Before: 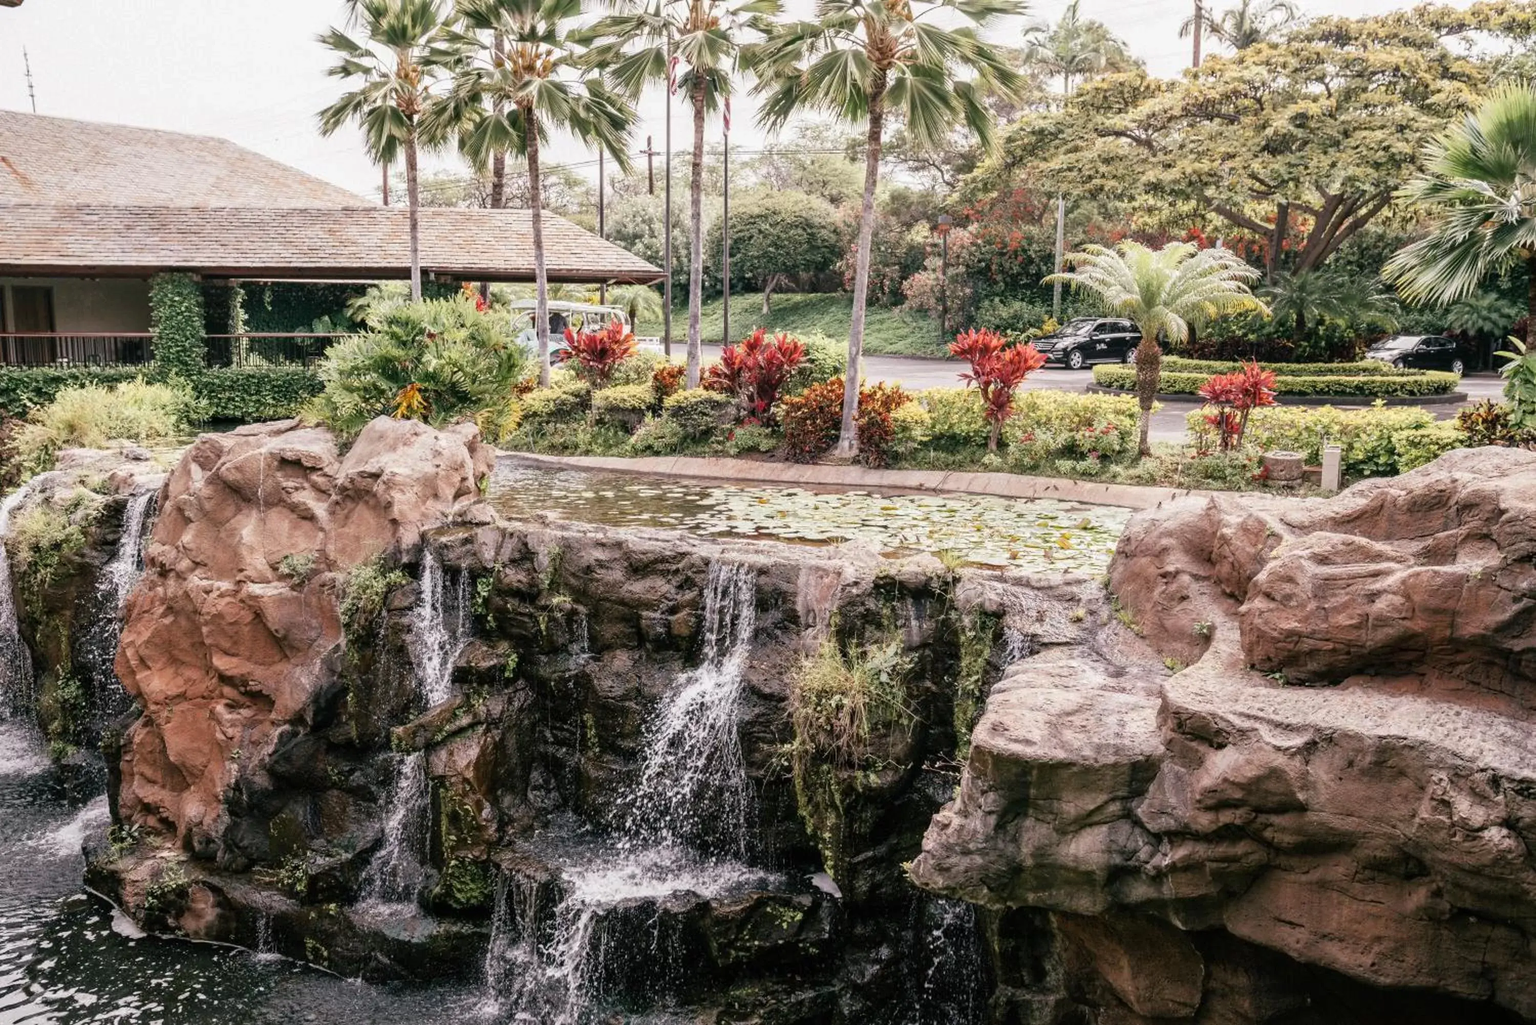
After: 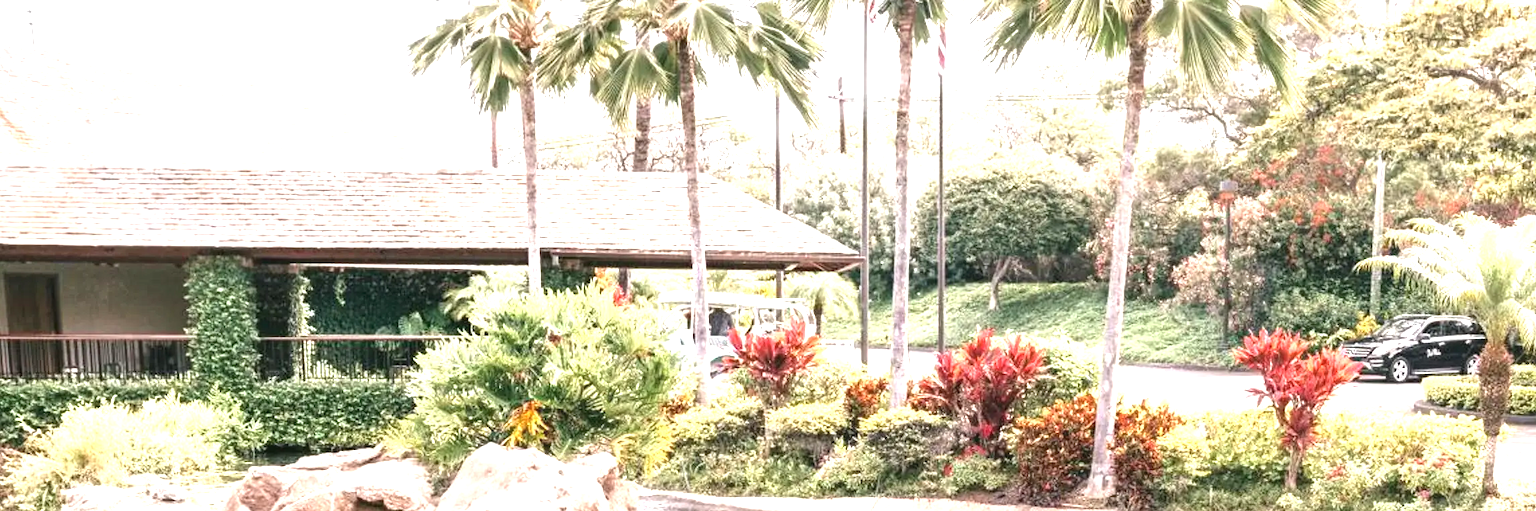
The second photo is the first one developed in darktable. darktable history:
contrast equalizer: octaves 7, y [[0.6 ×6], [0.55 ×6], [0 ×6], [0 ×6], [0 ×6]], mix -0.3
local contrast: highlights 100%, shadows 100%, detail 120%, midtone range 0.2
exposure: black level correction 0, exposure 1.3 EV, compensate exposure bias true, compensate highlight preservation false
crop: left 0.579%, top 7.627%, right 23.167%, bottom 54.275%
